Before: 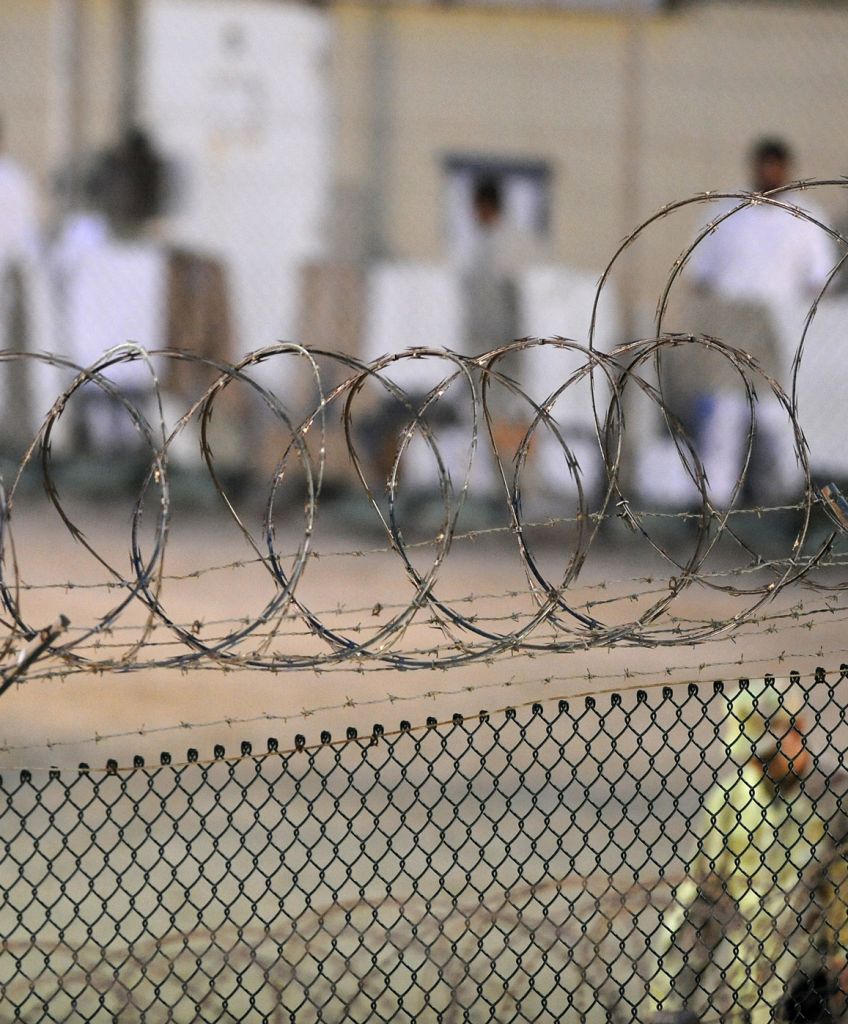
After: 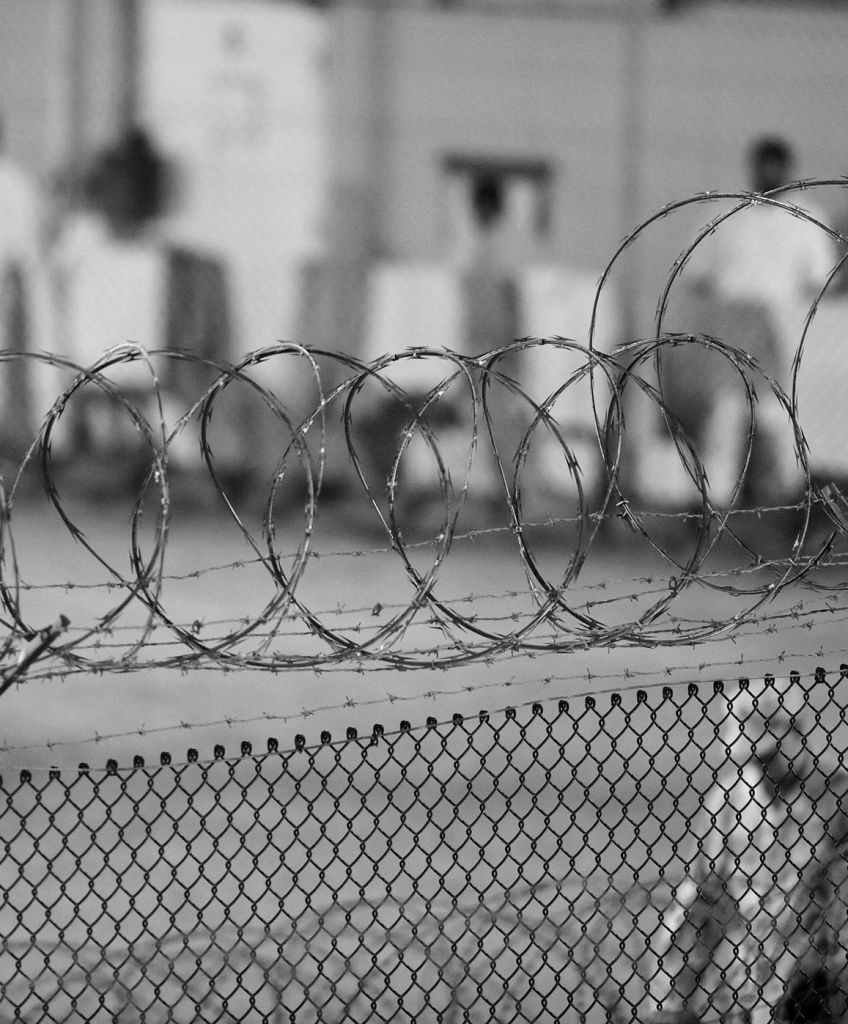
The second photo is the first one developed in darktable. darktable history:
contrast brightness saturation: contrast 0.11, saturation -0.17
white balance: red 0.98, blue 1.034
monochrome: a 14.95, b -89.96
